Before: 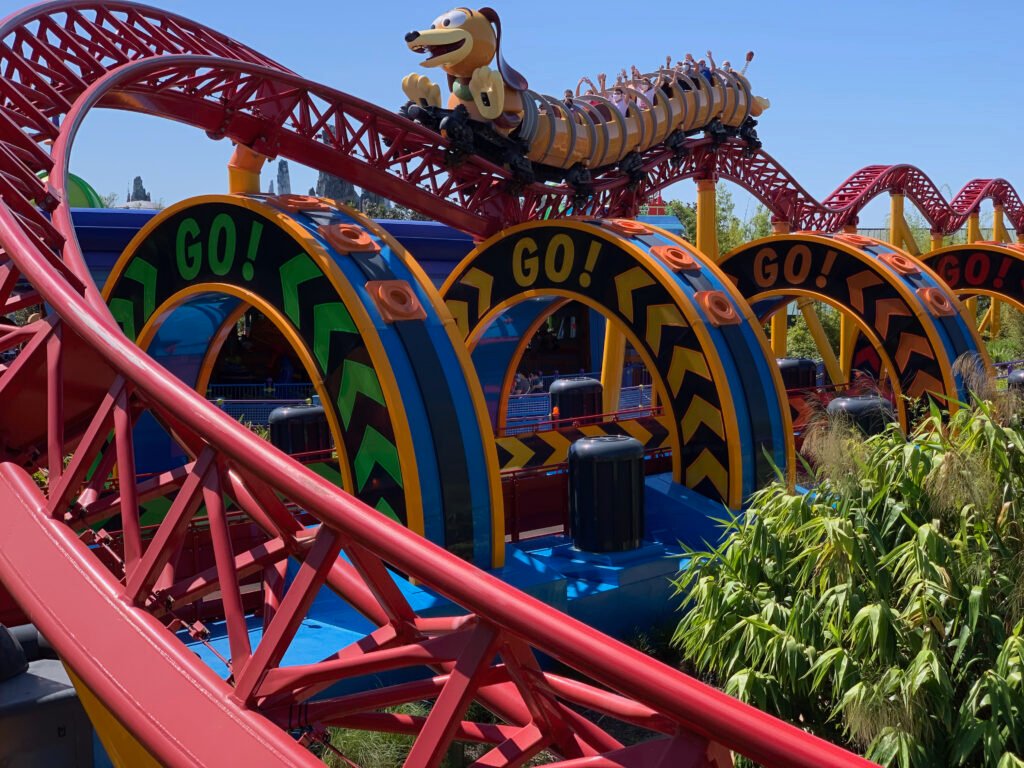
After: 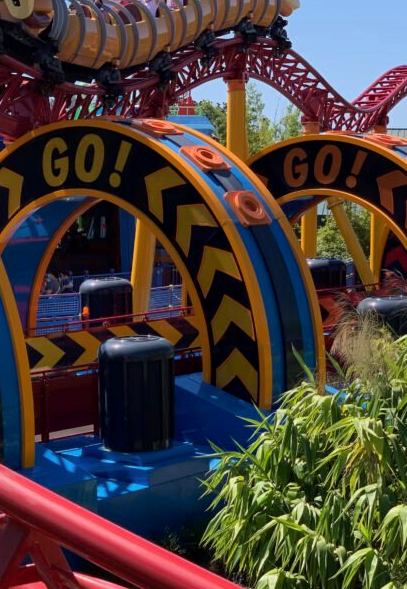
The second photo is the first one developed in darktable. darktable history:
crop: left 45.945%, top 13.141%, right 14.244%, bottom 10.073%
local contrast: mode bilateral grid, contrast 19, coarseness 51, detail 119%, midtone range 0.2
